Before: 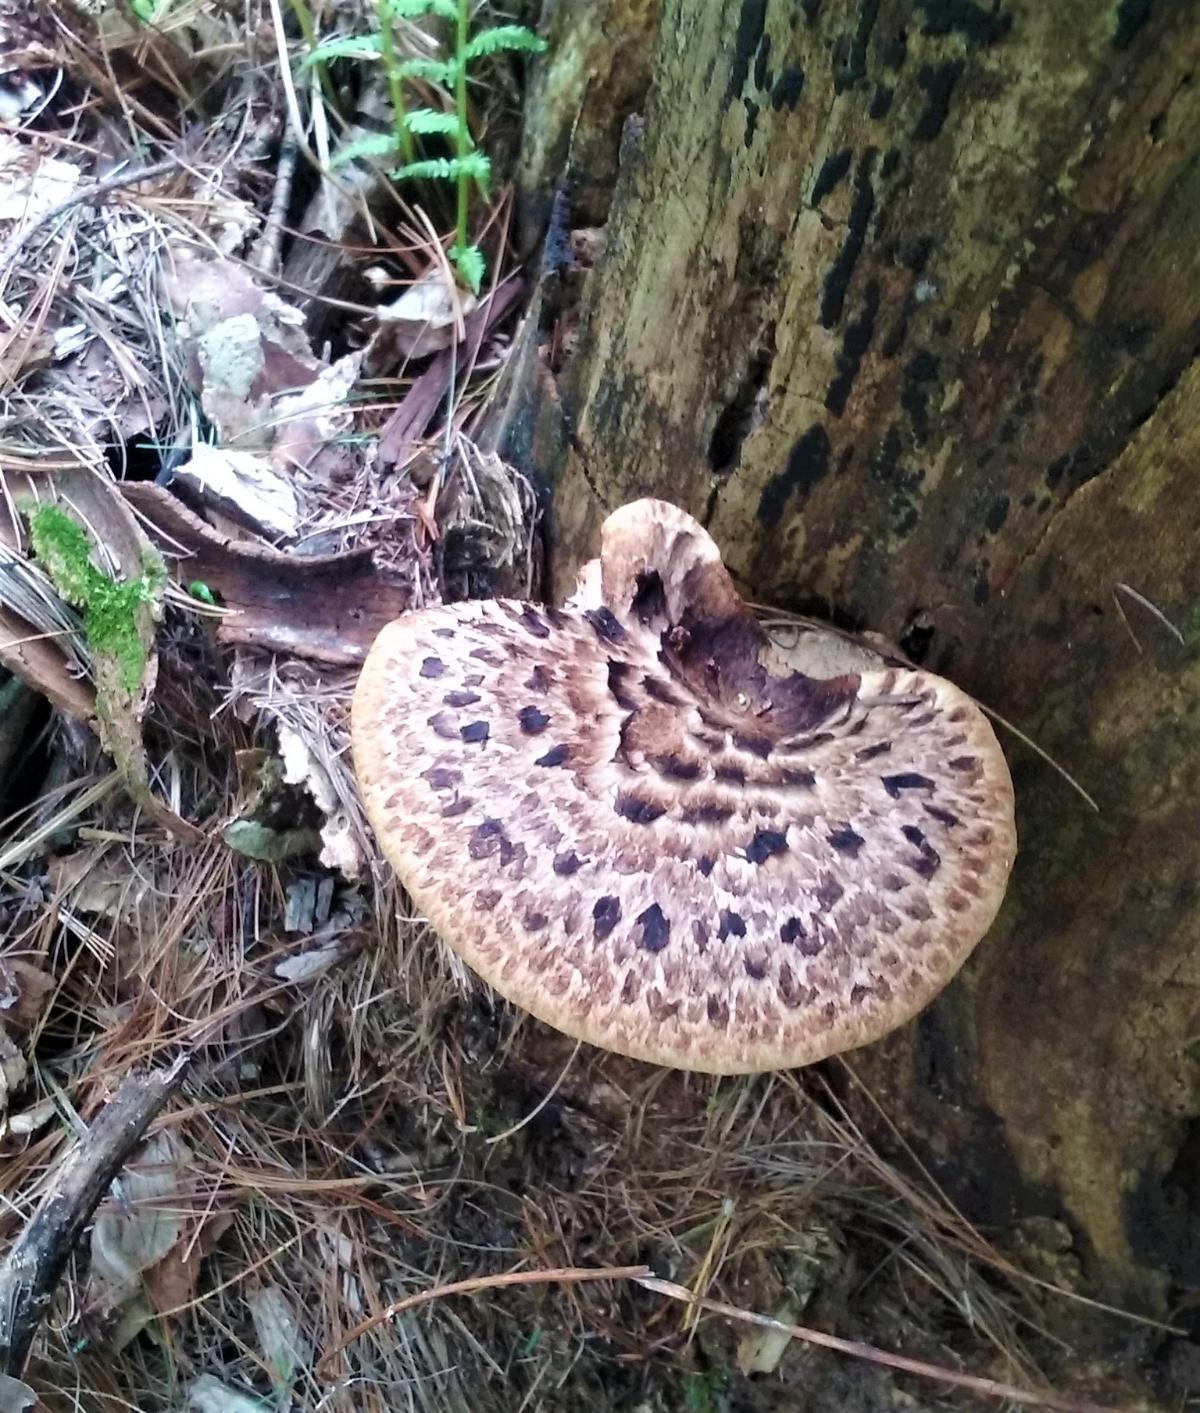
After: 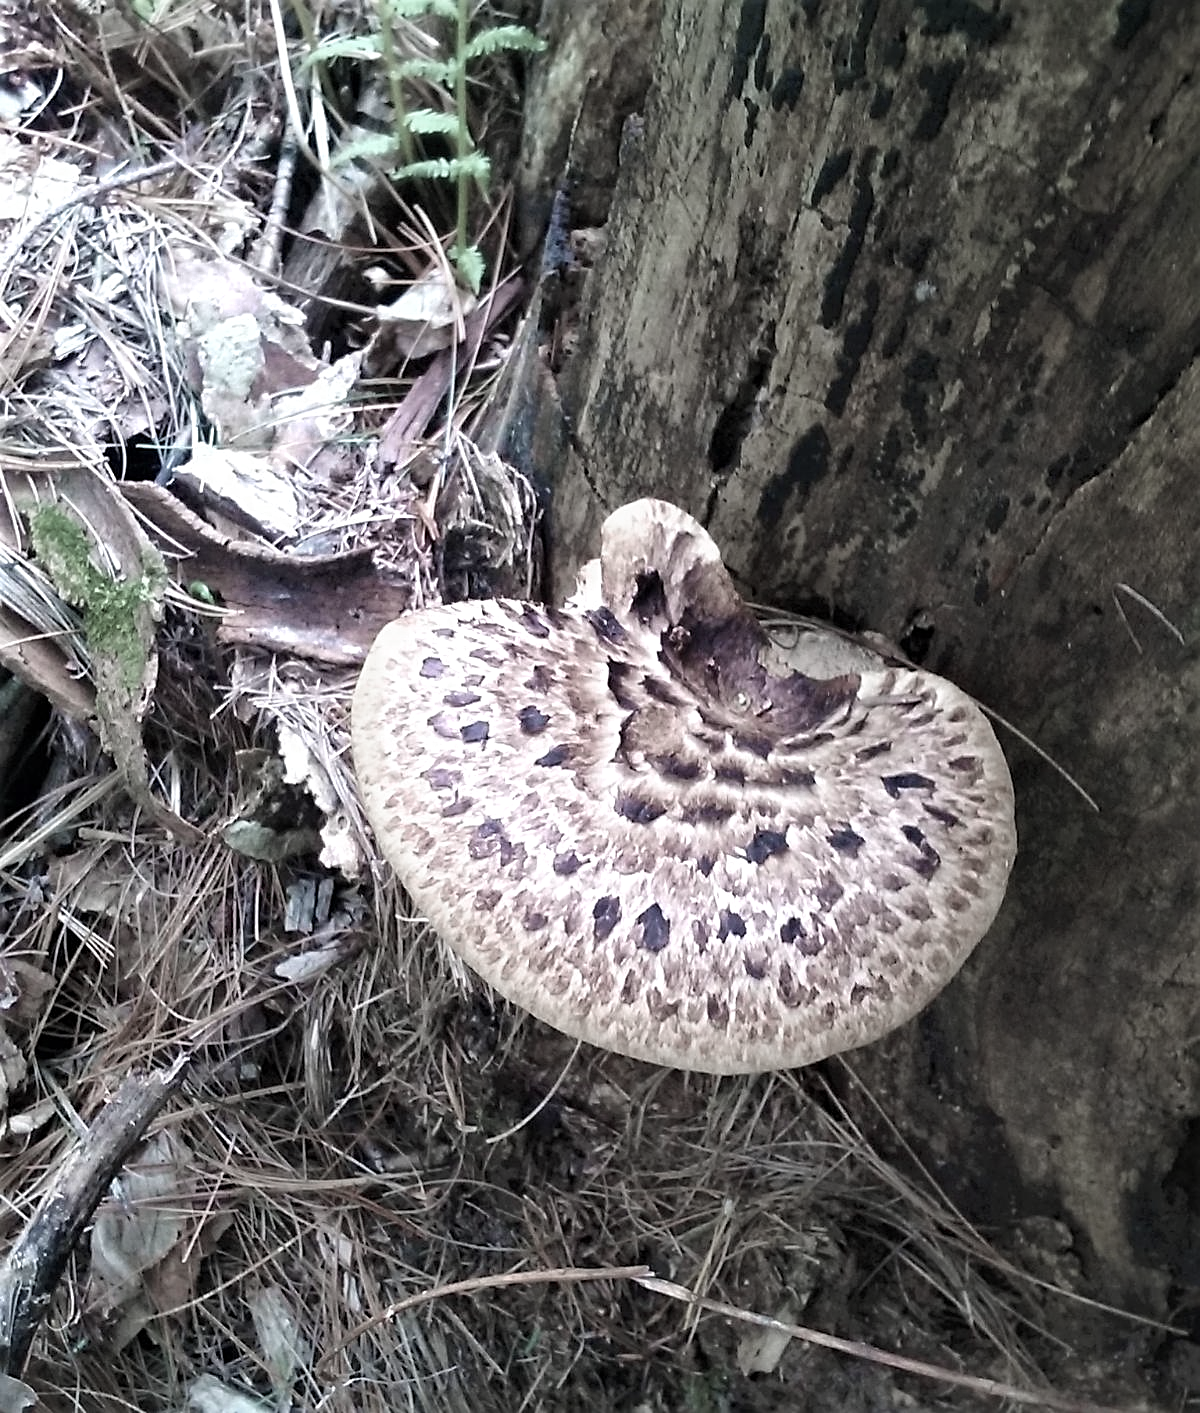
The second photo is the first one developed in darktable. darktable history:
color zones: curves: ch0 [(0, 0.613) (0.01, 0.613) (0.245, 0.448) (0.498, 0.529) (0.642, 0.665) (0.879, 0.777) (0.99, 0.613)]; ch1 [(0, 0.272) (0.219, 0.127) (0.724, 0.346)]
sharpen: on, module defaults
